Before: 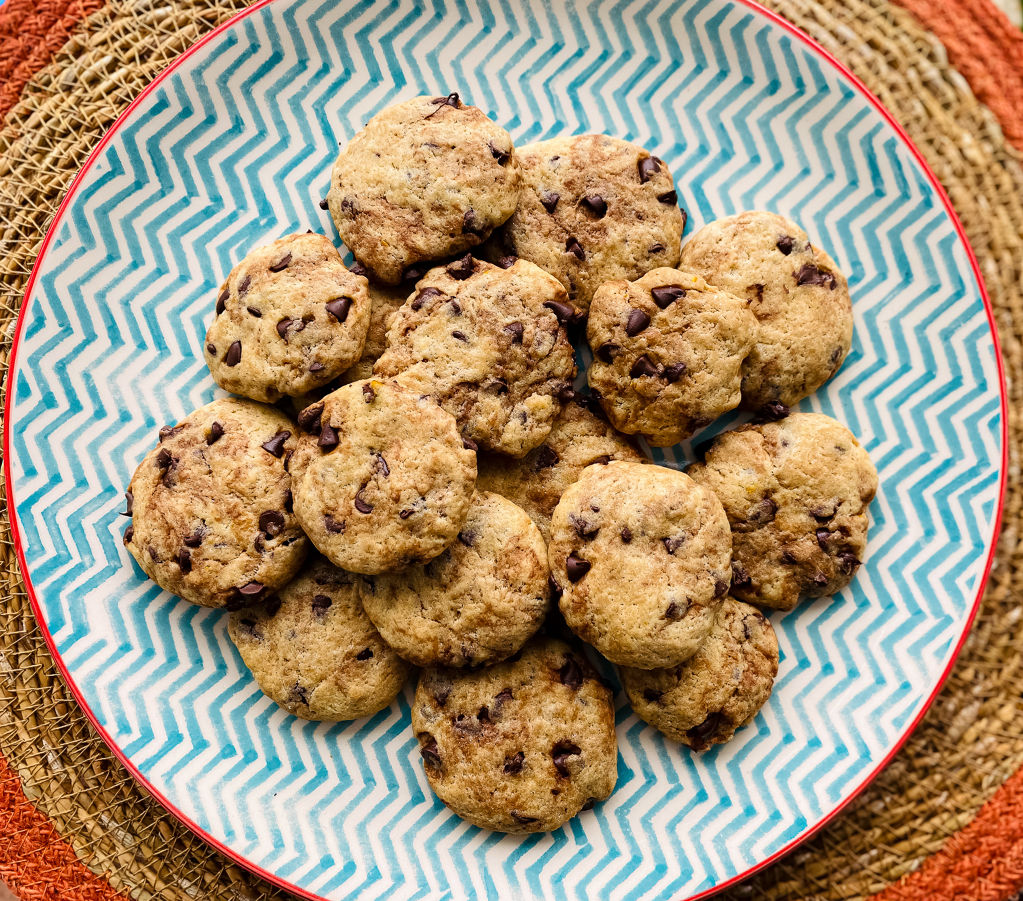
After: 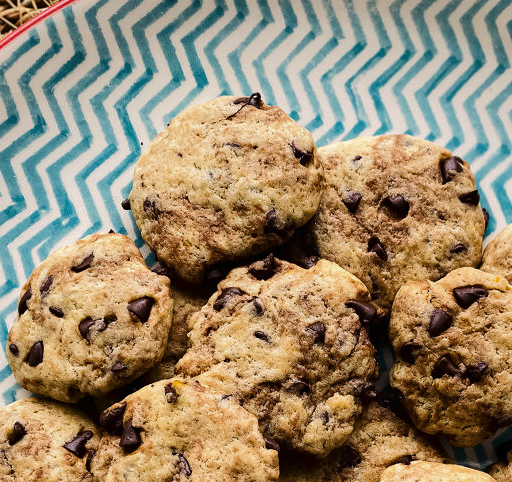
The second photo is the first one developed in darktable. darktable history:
tone curve: curves: ch0 [(0, 0) (0.003, 0.008) (0.011, 0.011) (0.025, 0.014) (0.044, 0.021) (0.069, 0.029) (0.1, 0.042) (0.136, 0.06) (0.177, 0.09) (0.224, 0.126) (0.277, 0.177) (0.335, 0.243) (0.399, 0.31) (0.468, 0.388) (0.543, 0.484) (0.623, 0.585) (0.709, 0.683) (0.801, 0.775) (0.898, 0.873) (1, 1)], color space Lab, linked channels, preserve colors none
shadows and highlights: highlights color adjustment 0.32%, low approximation 0.01, soften with gaussian
crop: left 19.445%, right 30.41%, bottom 46.499%
